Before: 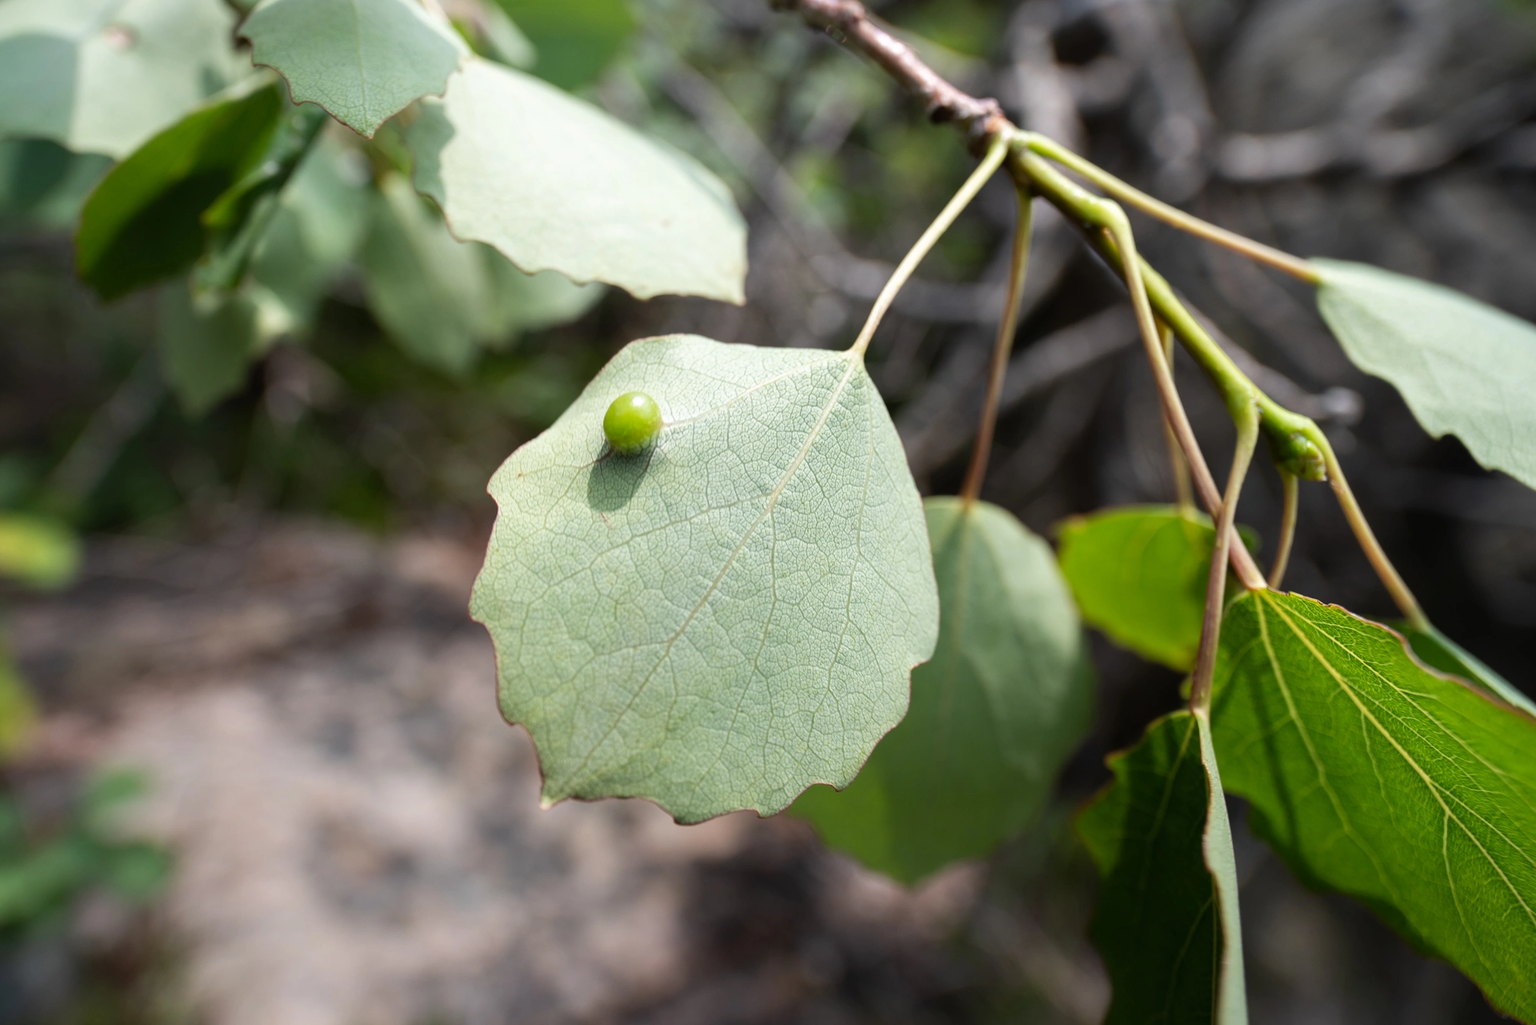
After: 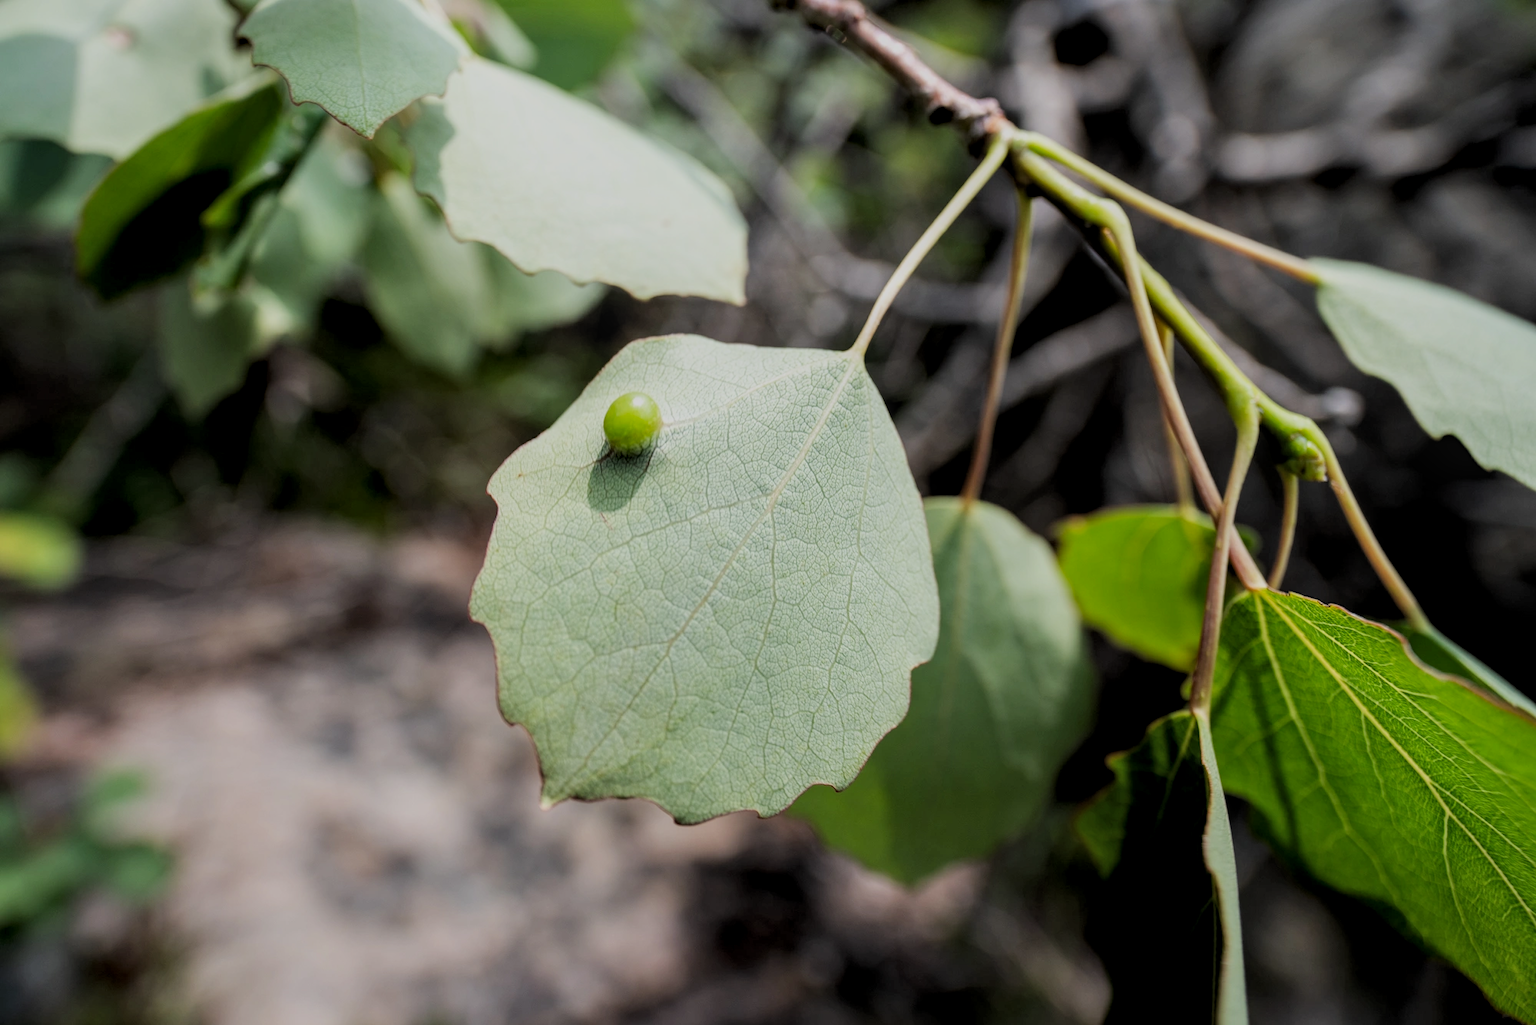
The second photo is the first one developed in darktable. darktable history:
levels: levels [0.026, 0.507, 0.987]
local contrast: on, module defaults
contrast brightness saturation: contrast -0.02, brightness -0.01, saturation 0.03
filmic rgb: black relative exposure -7.15 EV, white relative exposure 5.36 EV, hardness 3.02
